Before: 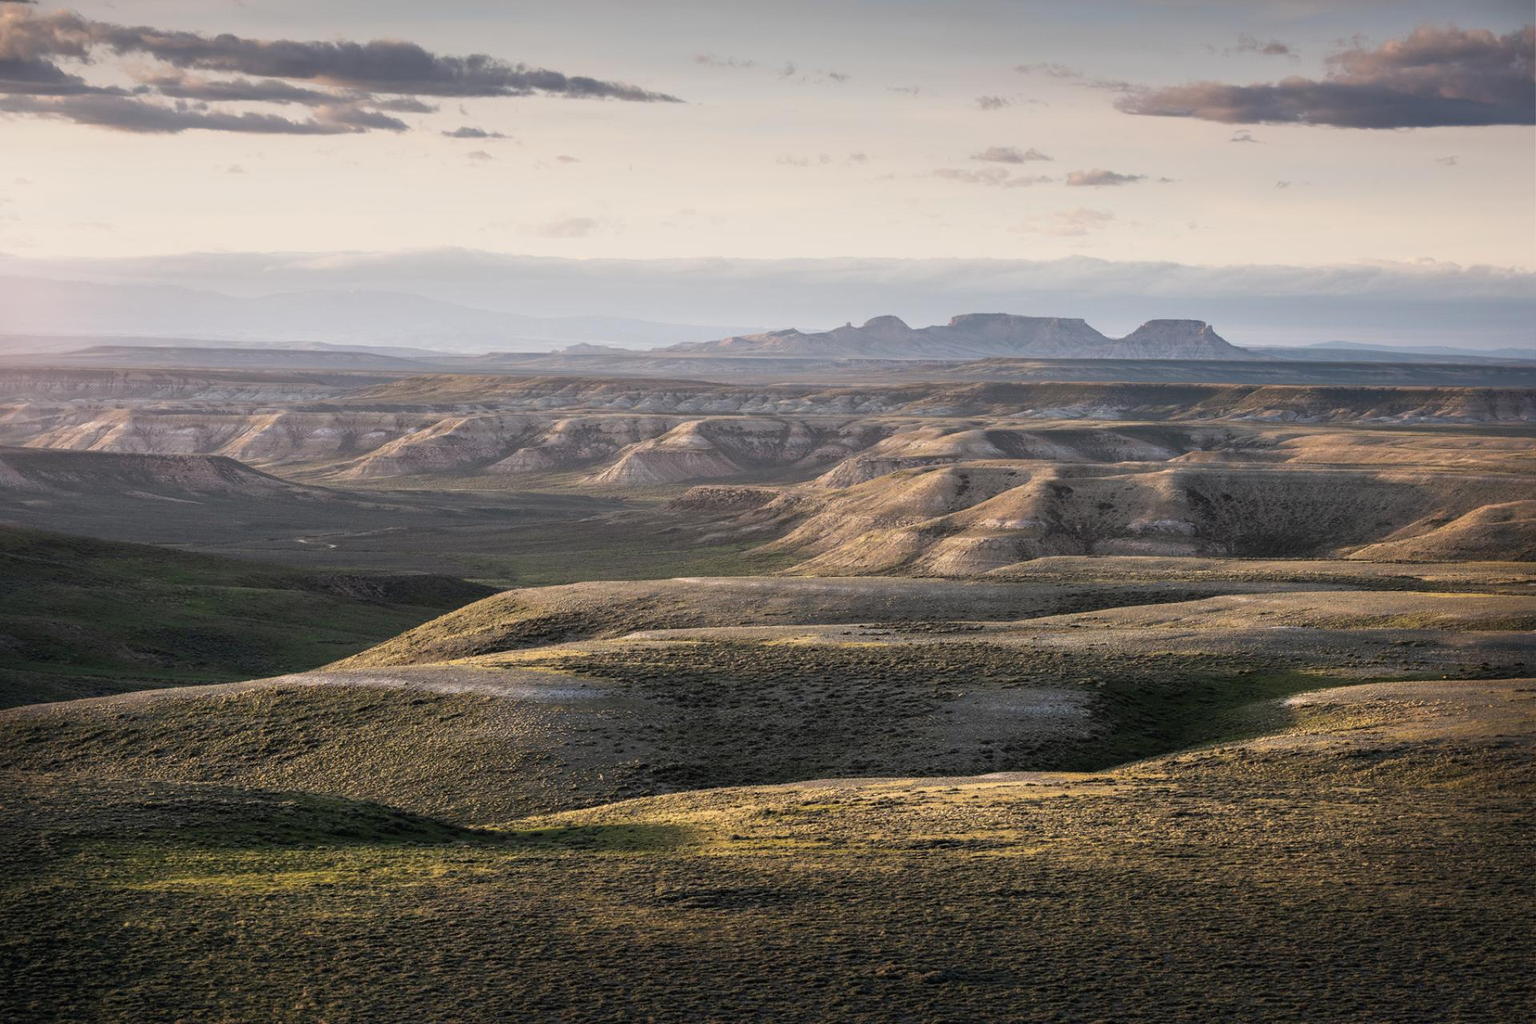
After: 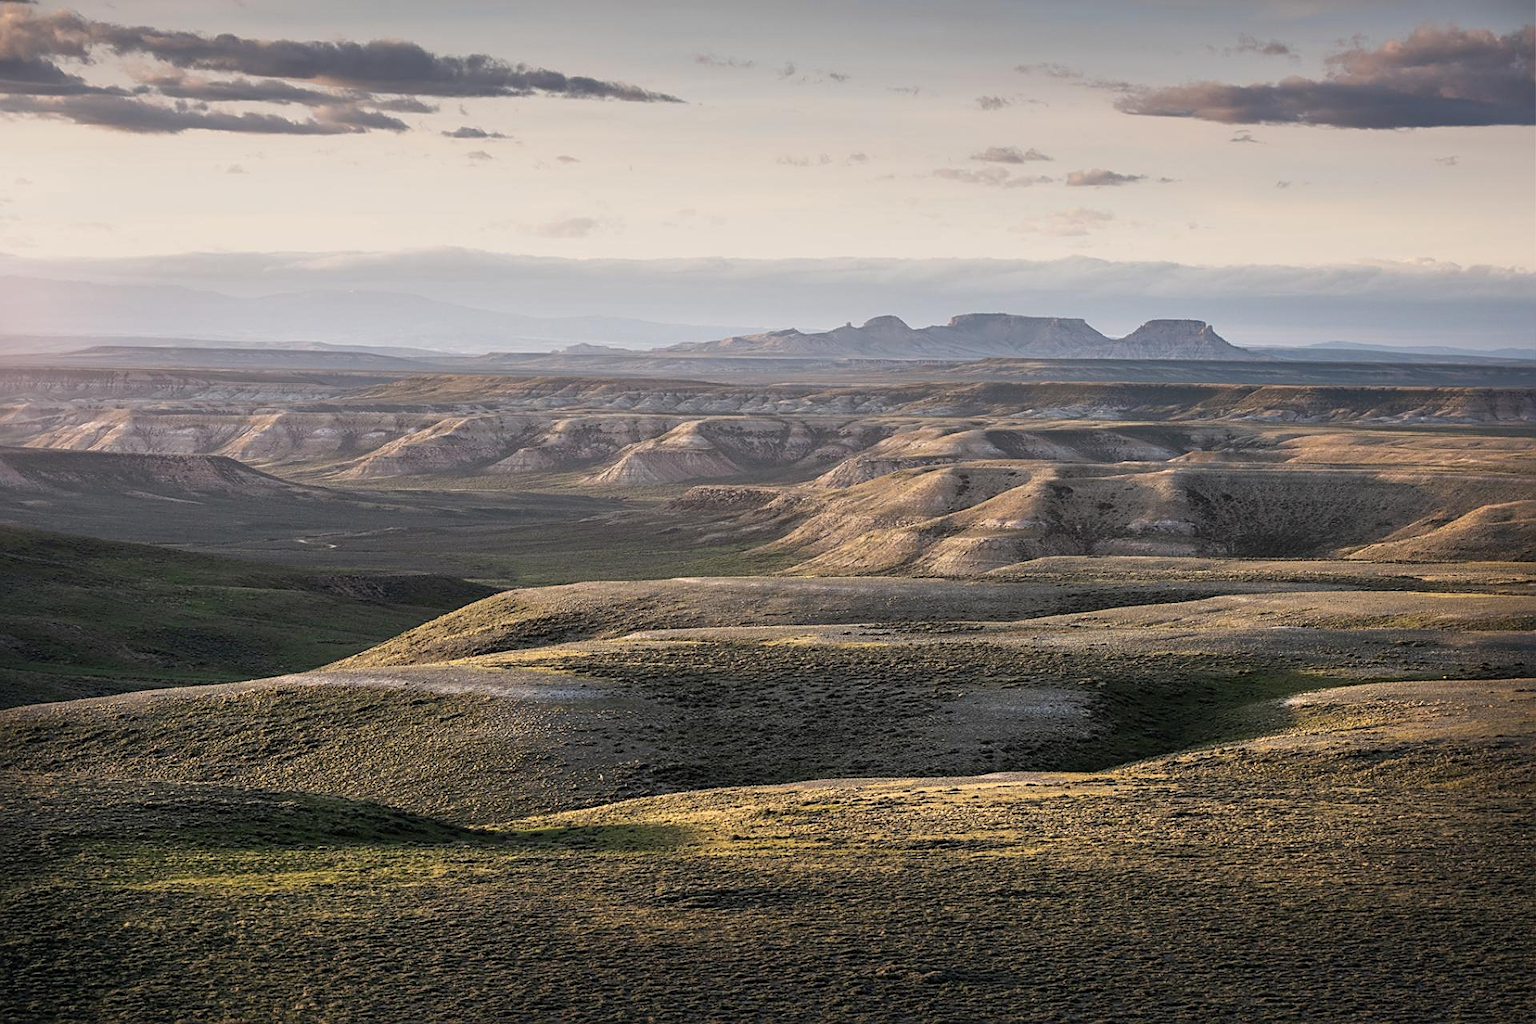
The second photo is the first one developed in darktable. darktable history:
white balance: emerald 1
sharpen: on, module defaults
shadows and highlights: shadows 29.32, highlights -29.32, low approximation 0.01, soften with gaussian
